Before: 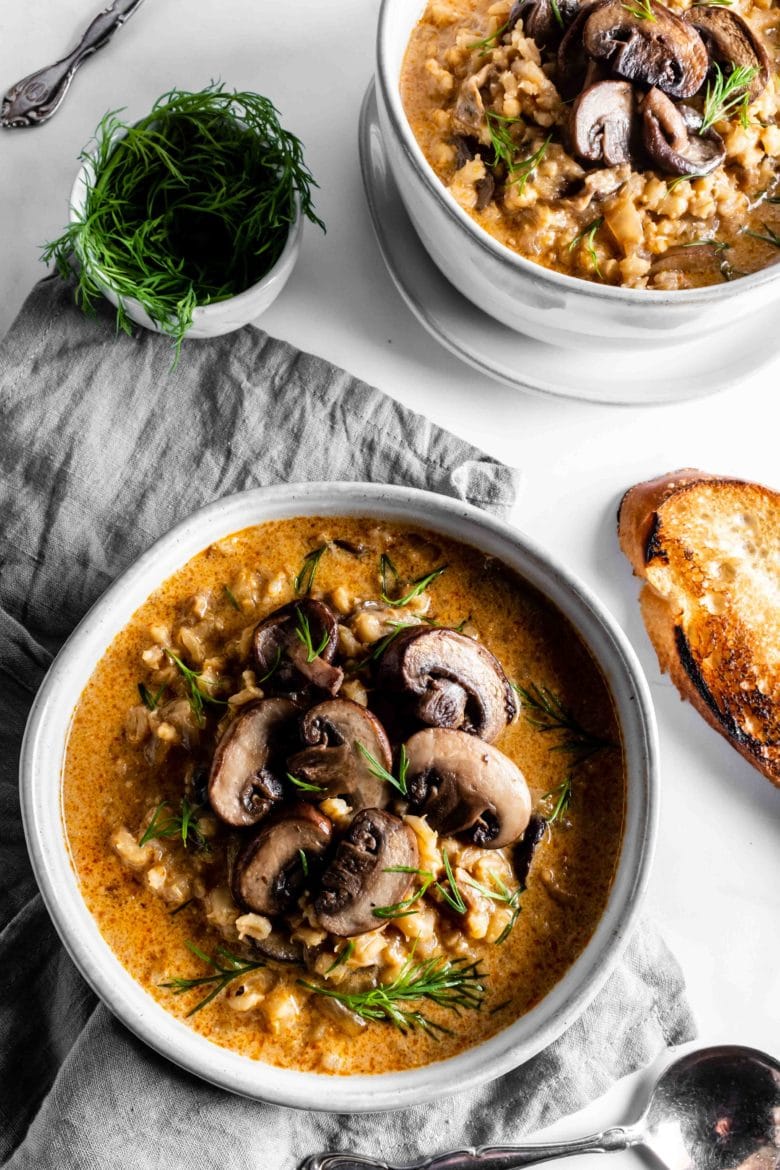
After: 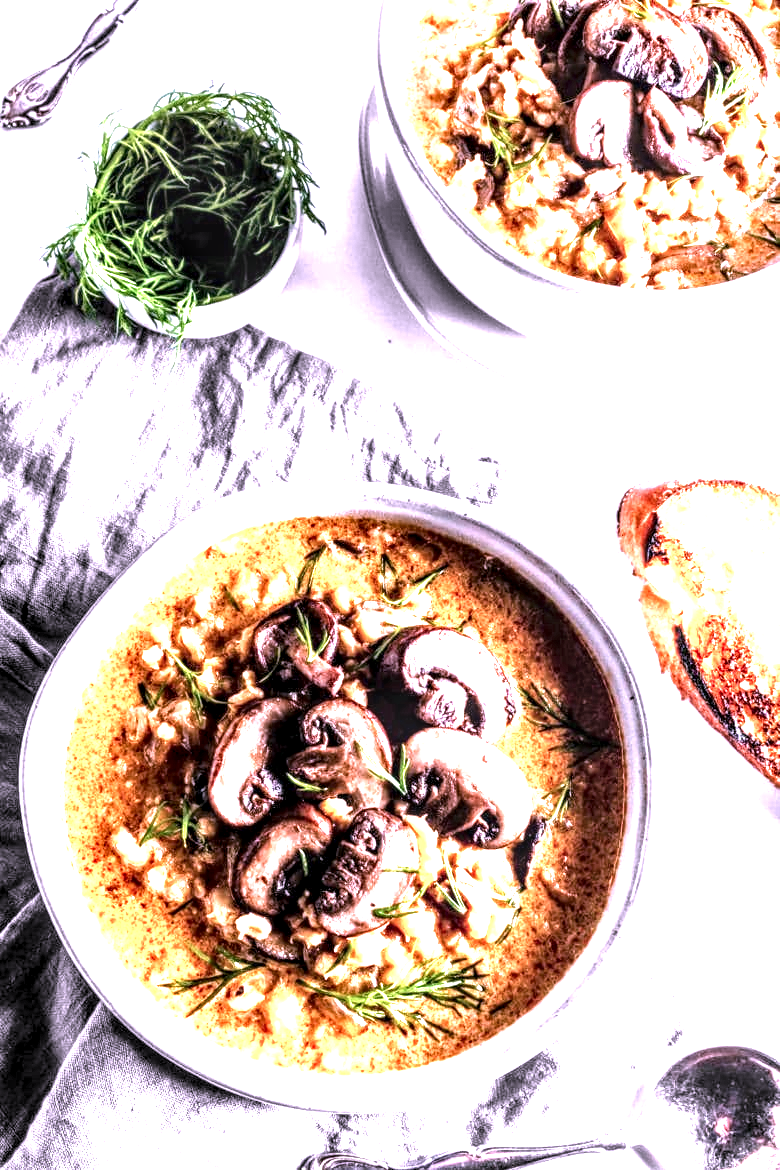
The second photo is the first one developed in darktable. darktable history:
exposure: black level correction 0, exposure 1.674 EV, compensate highlight preservation false
color correction: highlights a* 15.94, highlights b* -20.49
local contrast: highlights 22%, detail 198%
tone equalizer: -8 EV -0.436 EV, -7 EV -0.413 EV, -6 EV -0.336 EV, -5 EV -0.257 EV, -3 EV 0.229 EV, -2 EV 0.308 EV, -1 EV 0.39 EV, +0 EV 0.423 EV
